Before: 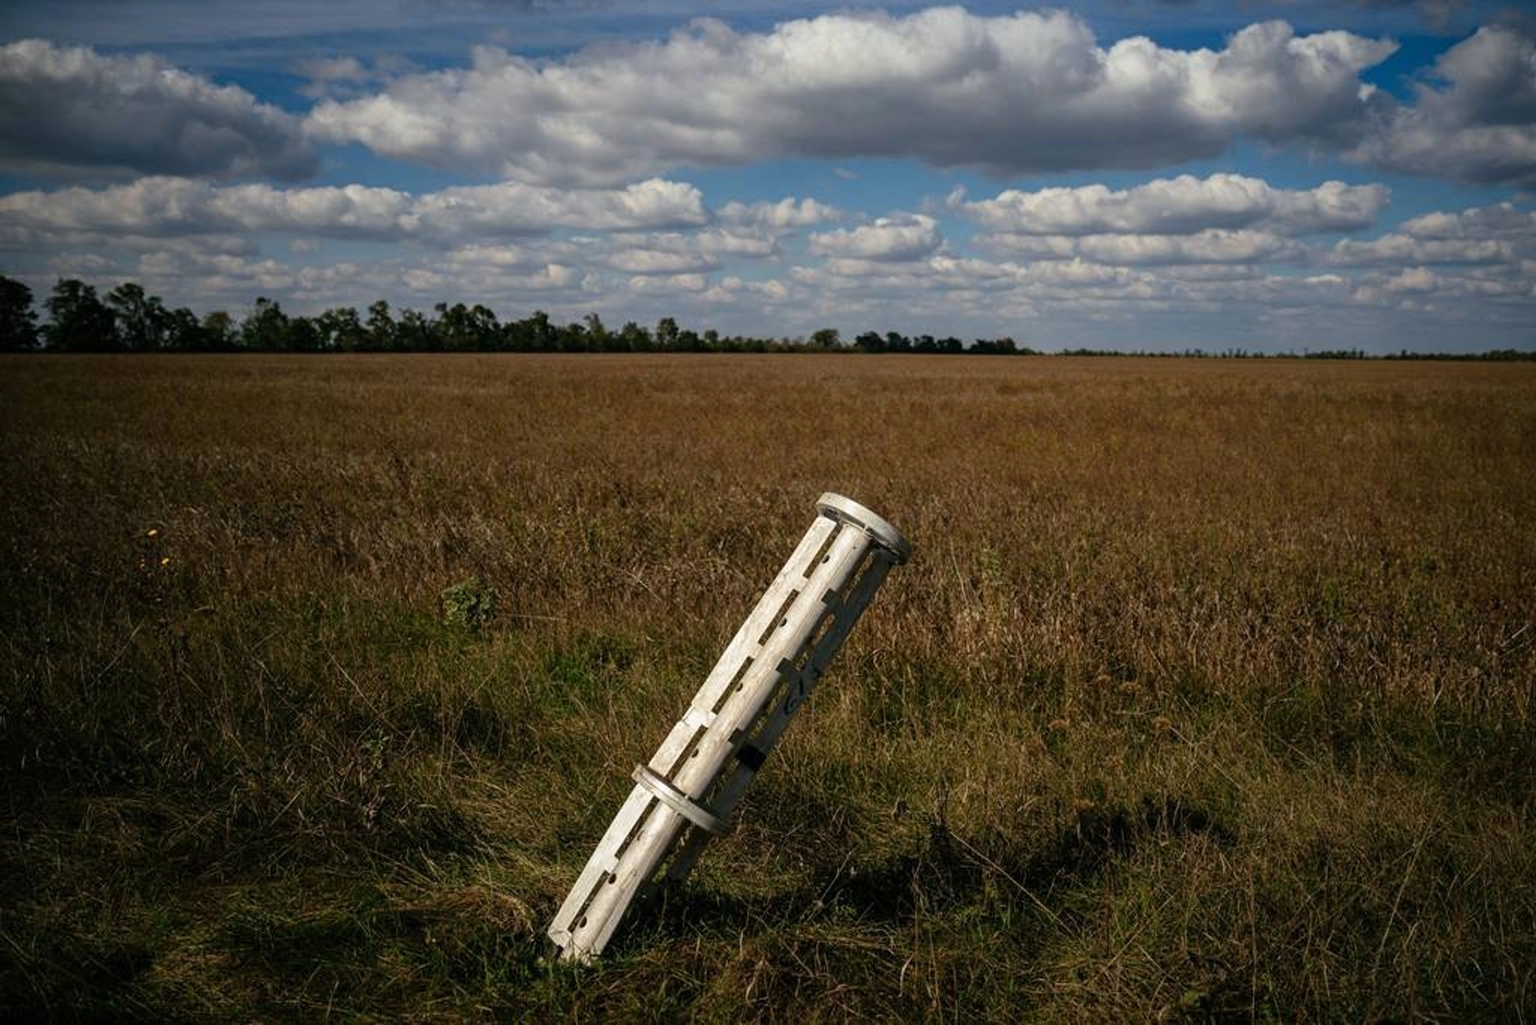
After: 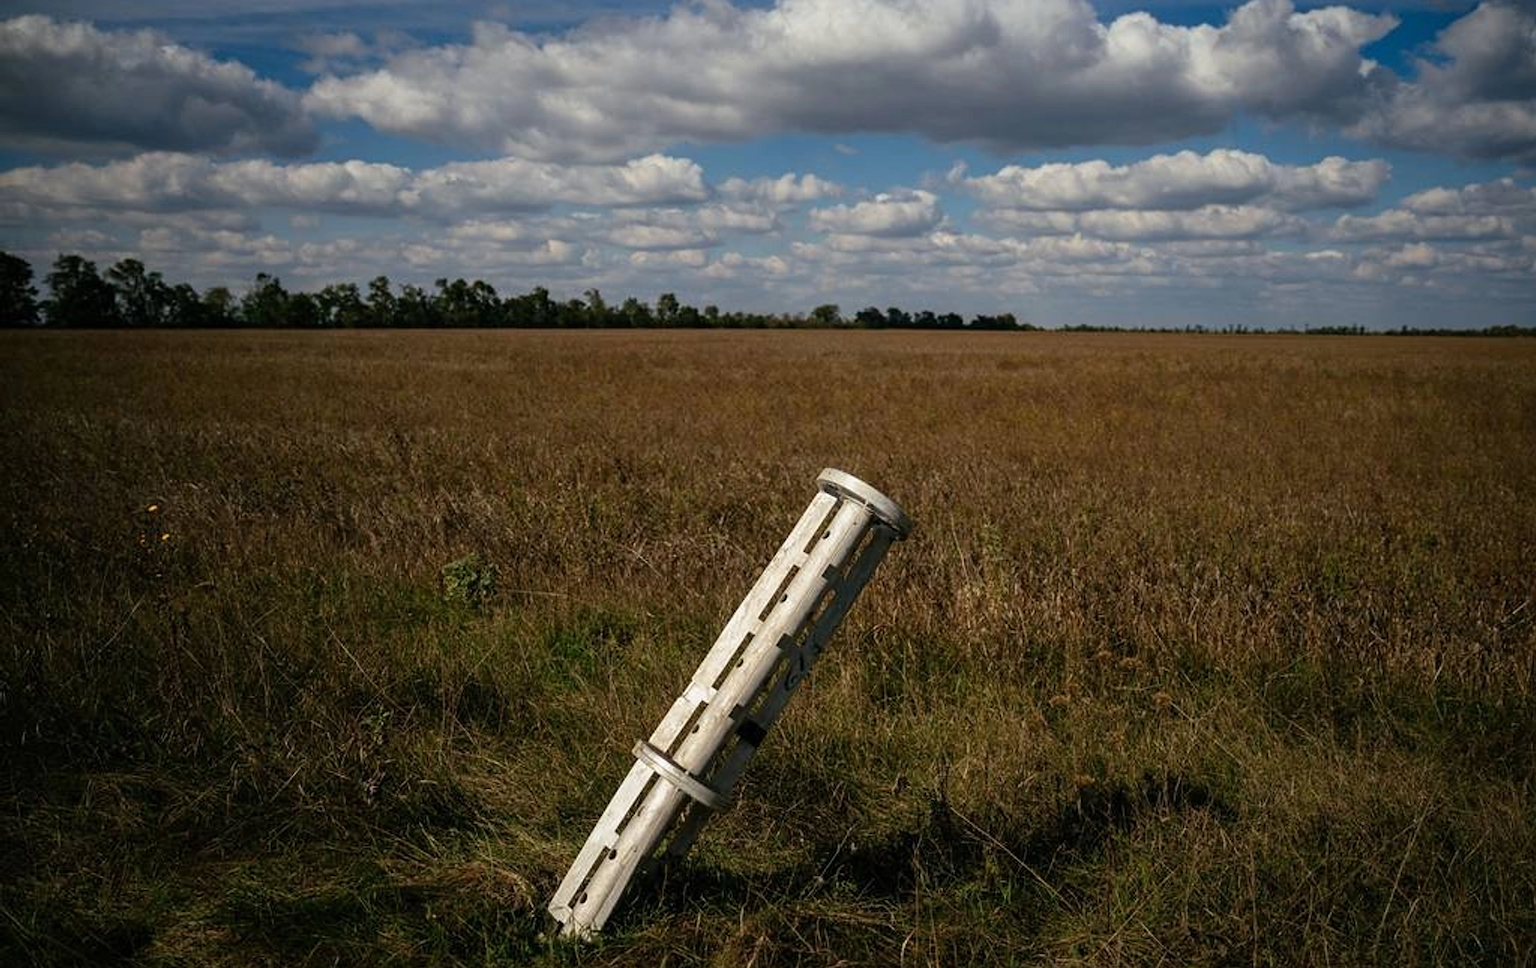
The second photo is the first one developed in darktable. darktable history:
exposure: exposure -0.048 EV, compensate highlight preservation false
crop and rotate: top 2.479%, bottom 3.018%
sharpen: amount 0.2
